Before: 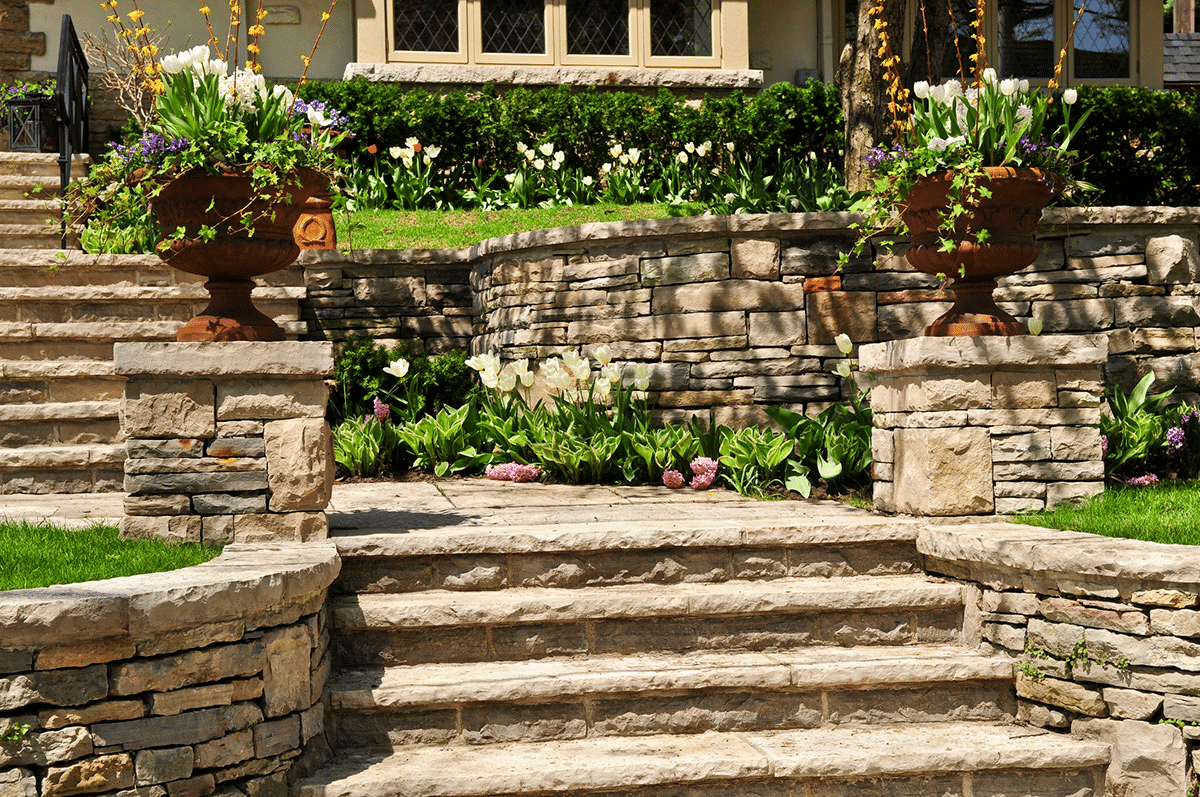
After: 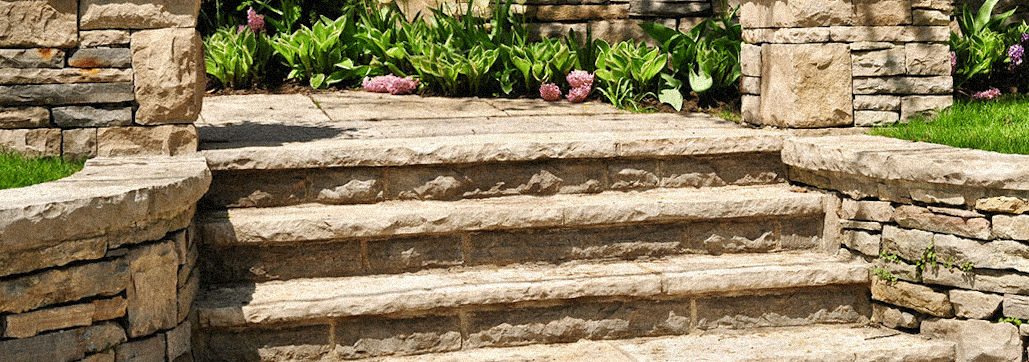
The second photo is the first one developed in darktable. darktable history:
crop and rotate: left 13.306%, top 48.129%, bottom 2.928%
grain: strength 35%, mid-tones bias 0%
rotate and perspective: rotation 0.679°, lens shift (horizontal) 0.136, crop left 0.009, crop right 0.991, crop top 0.078, crop bottom 0.95
